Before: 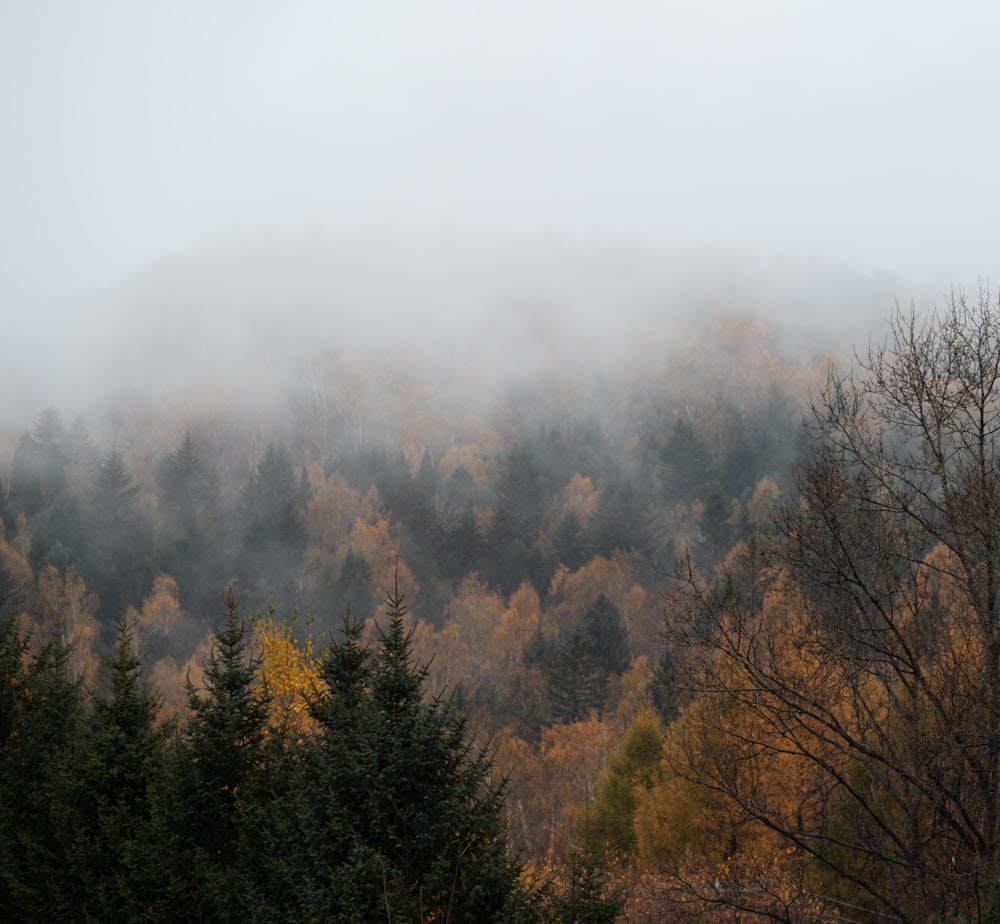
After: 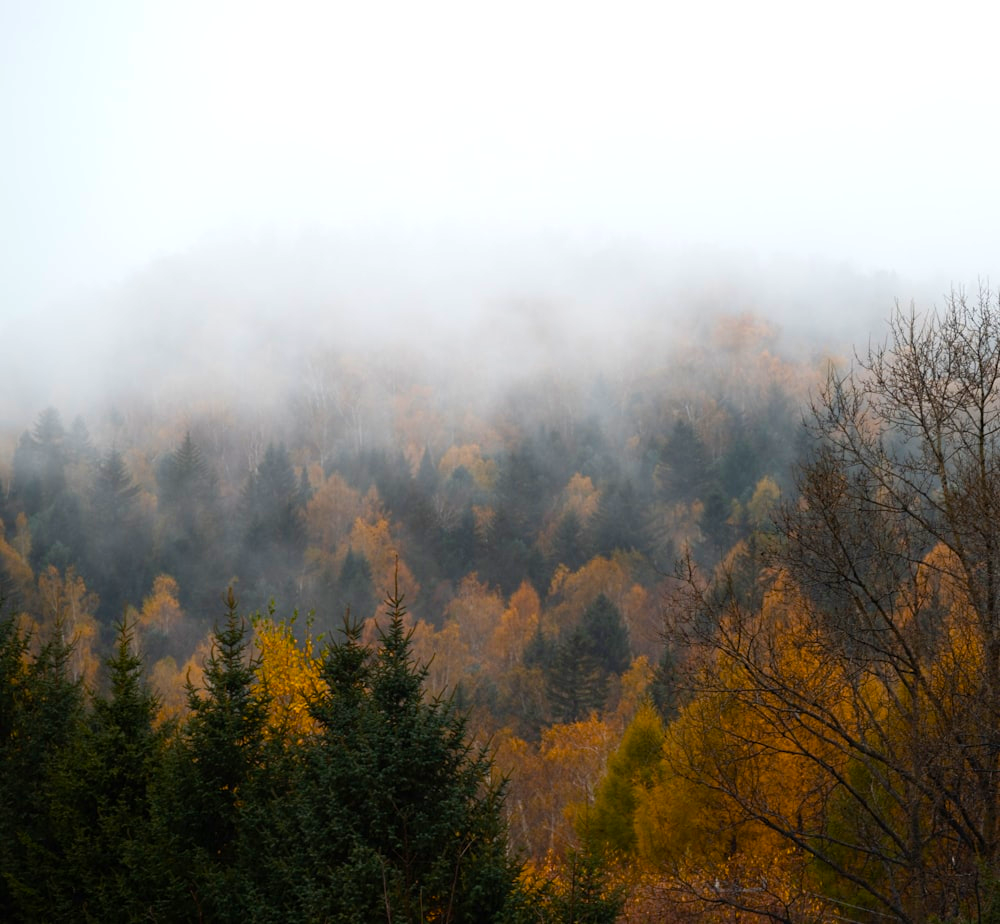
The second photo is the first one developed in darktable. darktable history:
color balance rgb: perceptual saturation grading › global saturation 20%, perceptual saturation grading › highlights -25.065%, perceptual saturation grading › shadows 24.799%, perceptual brilliance grading › global brilliance 2.461%, perceptual brilliance grading › highlights 8.329%, perceptual brilliance grading › shadows -3.45%, global vibrance 42.758%
